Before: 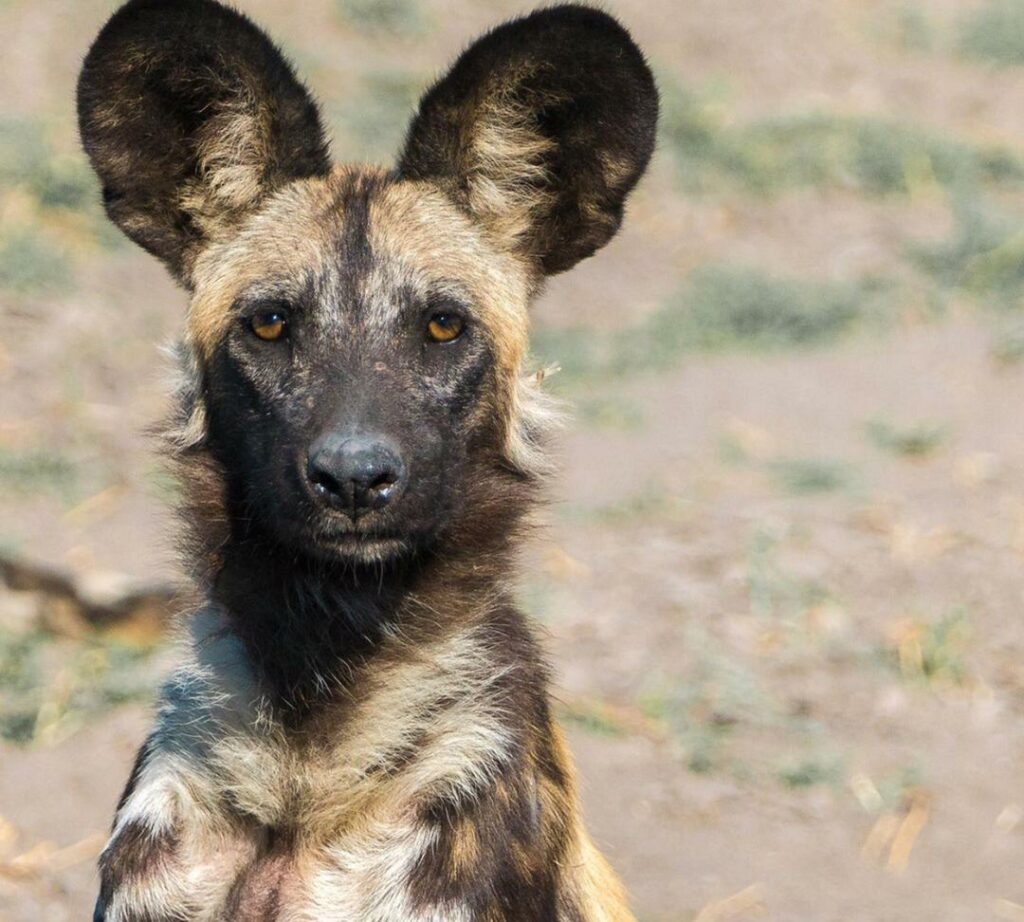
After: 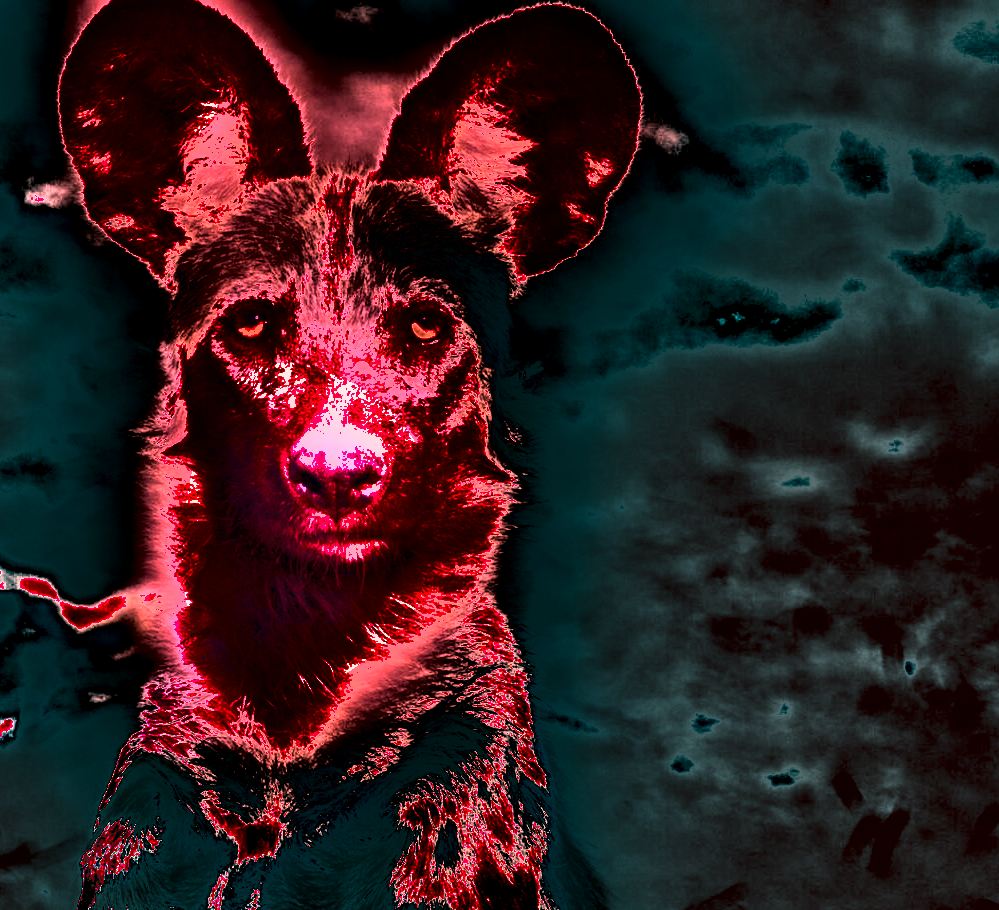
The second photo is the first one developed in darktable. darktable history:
crop and rotate: left 1.774%, right 0.633%, bottom 1.28%
shadows and highlights: shadows 20.91, highlights -82.73, soften with gaussian
white balance: red 4.26, blue 1.802
